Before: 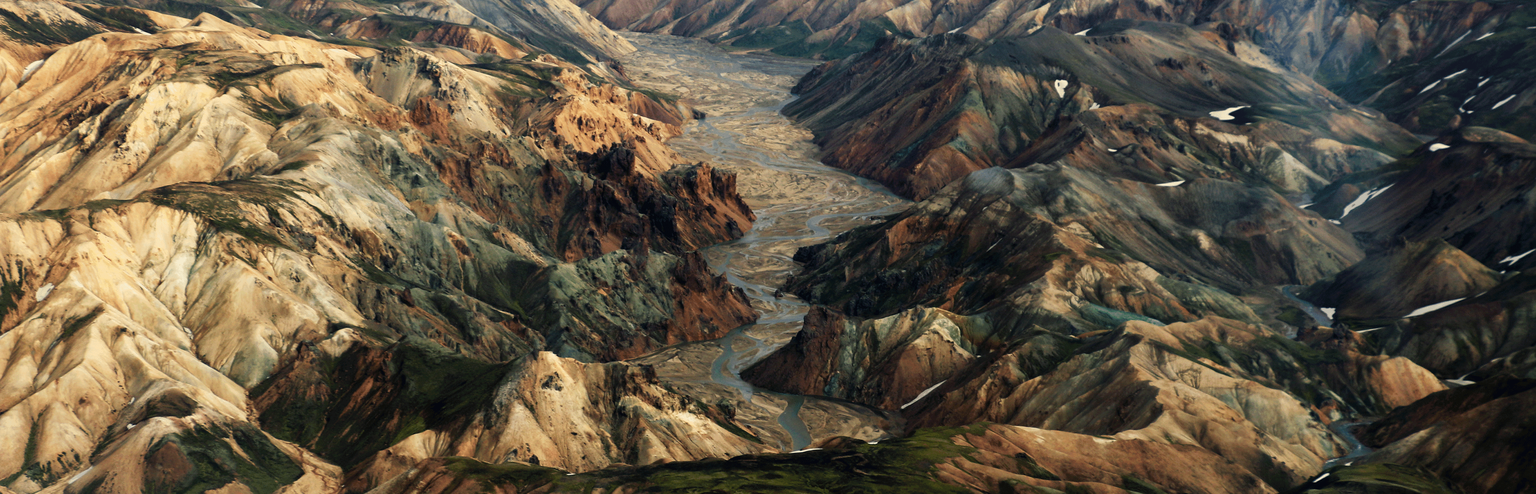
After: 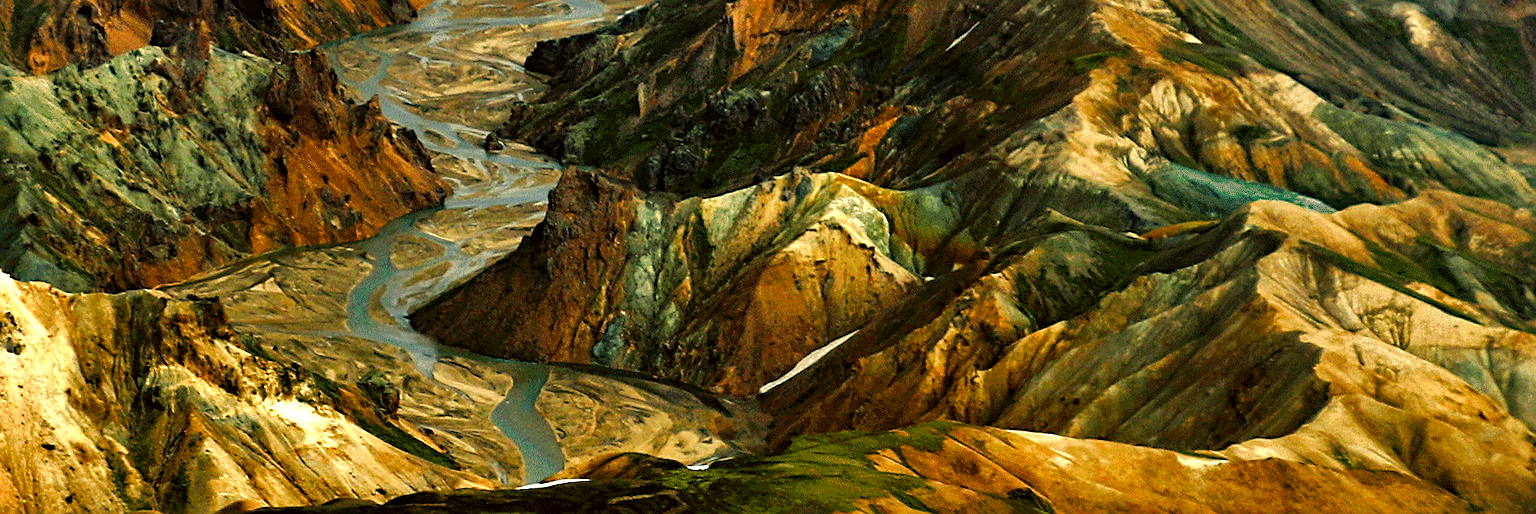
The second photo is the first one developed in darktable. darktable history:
haze removal: compatibility mode true, adaptive false
color correction: highlights a* -1.47, highlights b* 10.23, shadows a* 0.608, shadows b* 19.78
local contrast: highlights 104%, shadows 100%, detail 119%, midtone range 0.2
crop: left 35.945%, top 46.244%, right 18.095%, bottom 5.833%
shadows and highlights: soften with gaussian
sharpen: on, module defaults
color balance rgb: perceptual saturation grading › global saturation 24.48%, perceptual saturation grading › highlights -23.488%, perceptual saturation grading › mid-tones 24.339%, perceptual saturation grading › shadows 40.508%, perceptual brilliance grading › global brilliance 18.18%
